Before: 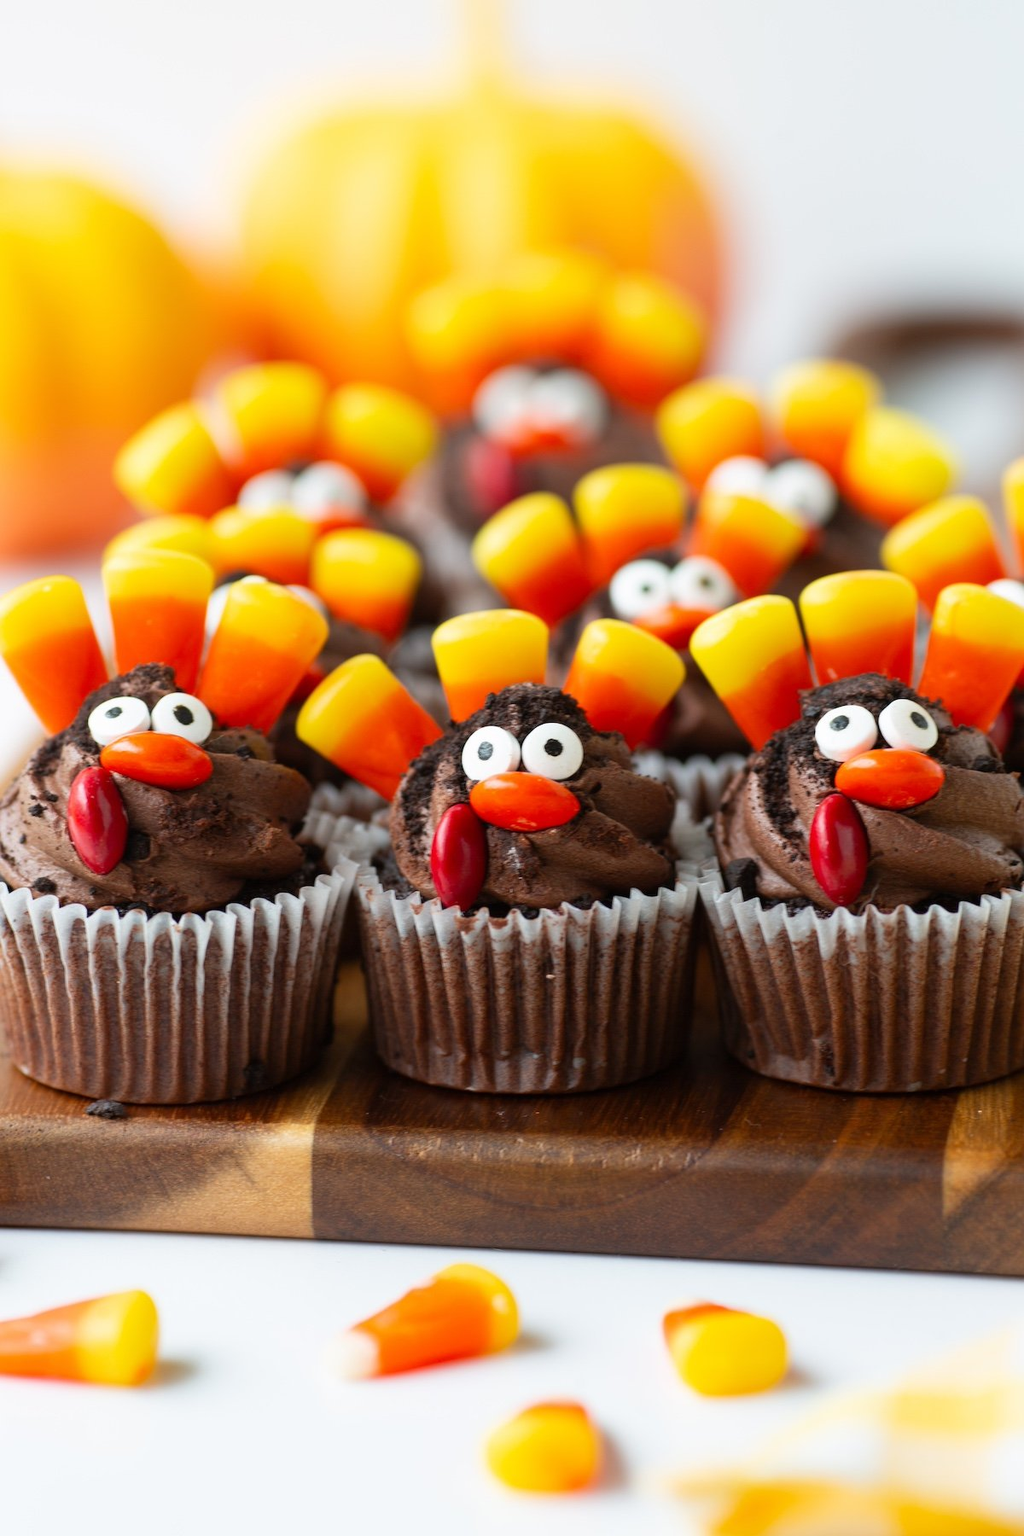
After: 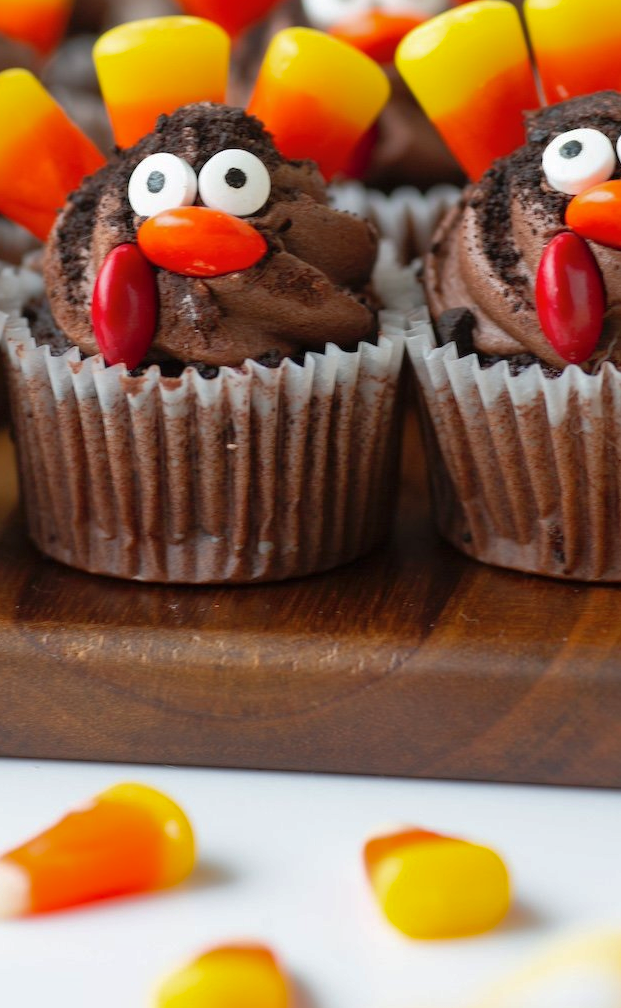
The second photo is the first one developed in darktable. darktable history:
crop: left 34.479%, top 38.822%, right 13.718%, bottom 5.172%
shadows and highlights: on, module defaults
